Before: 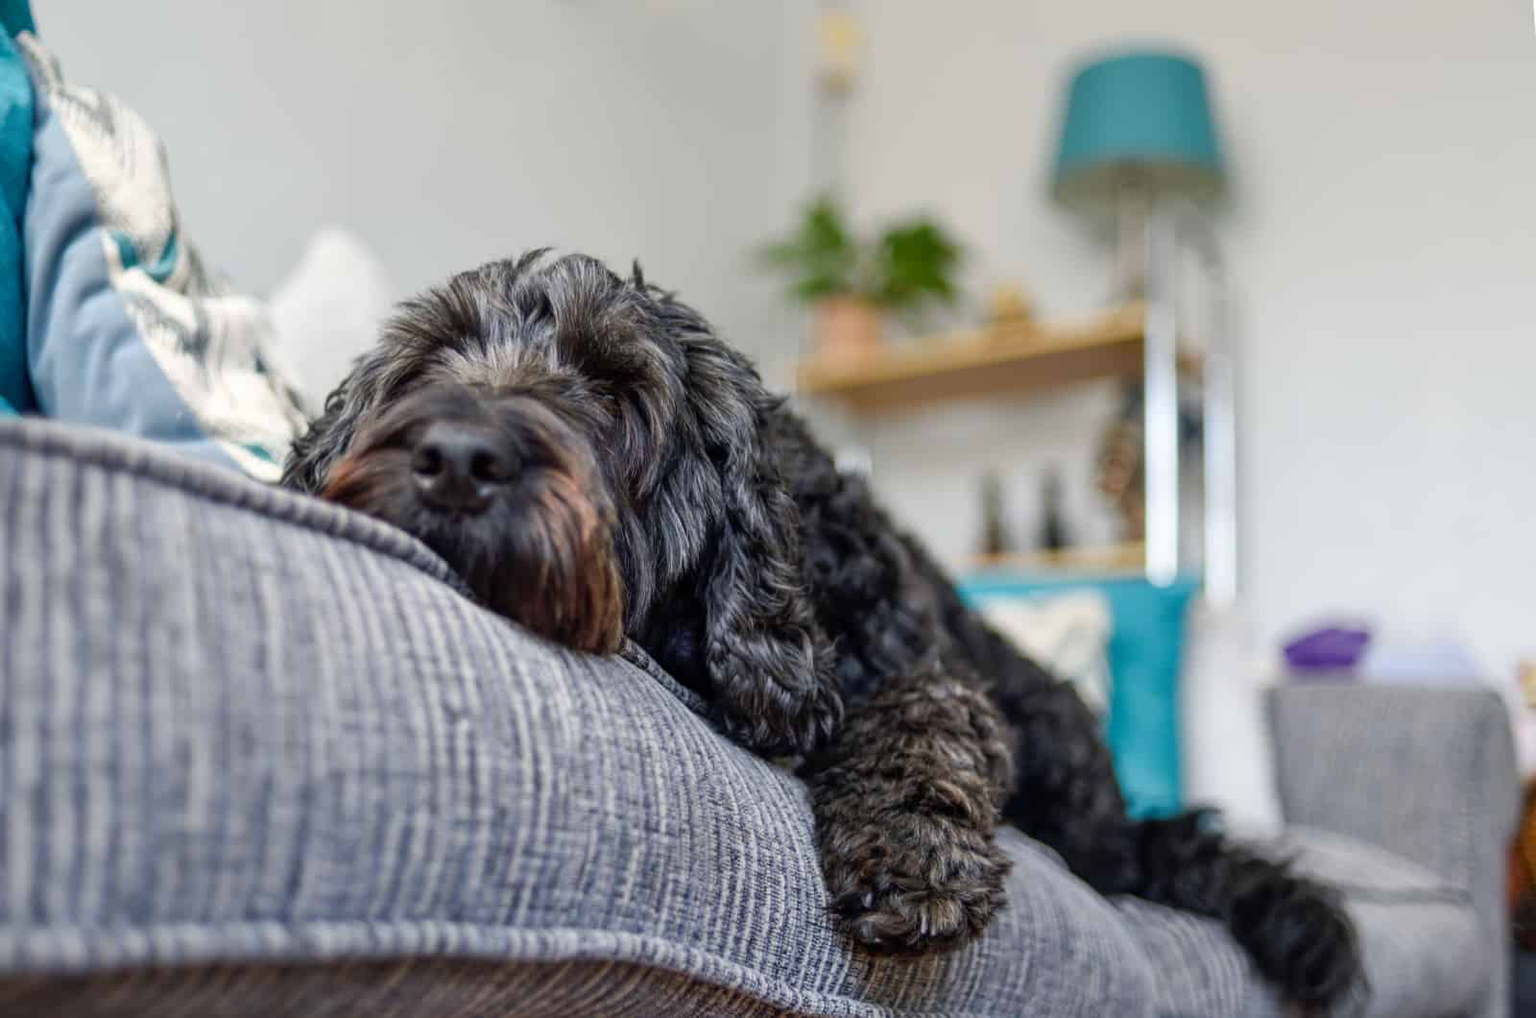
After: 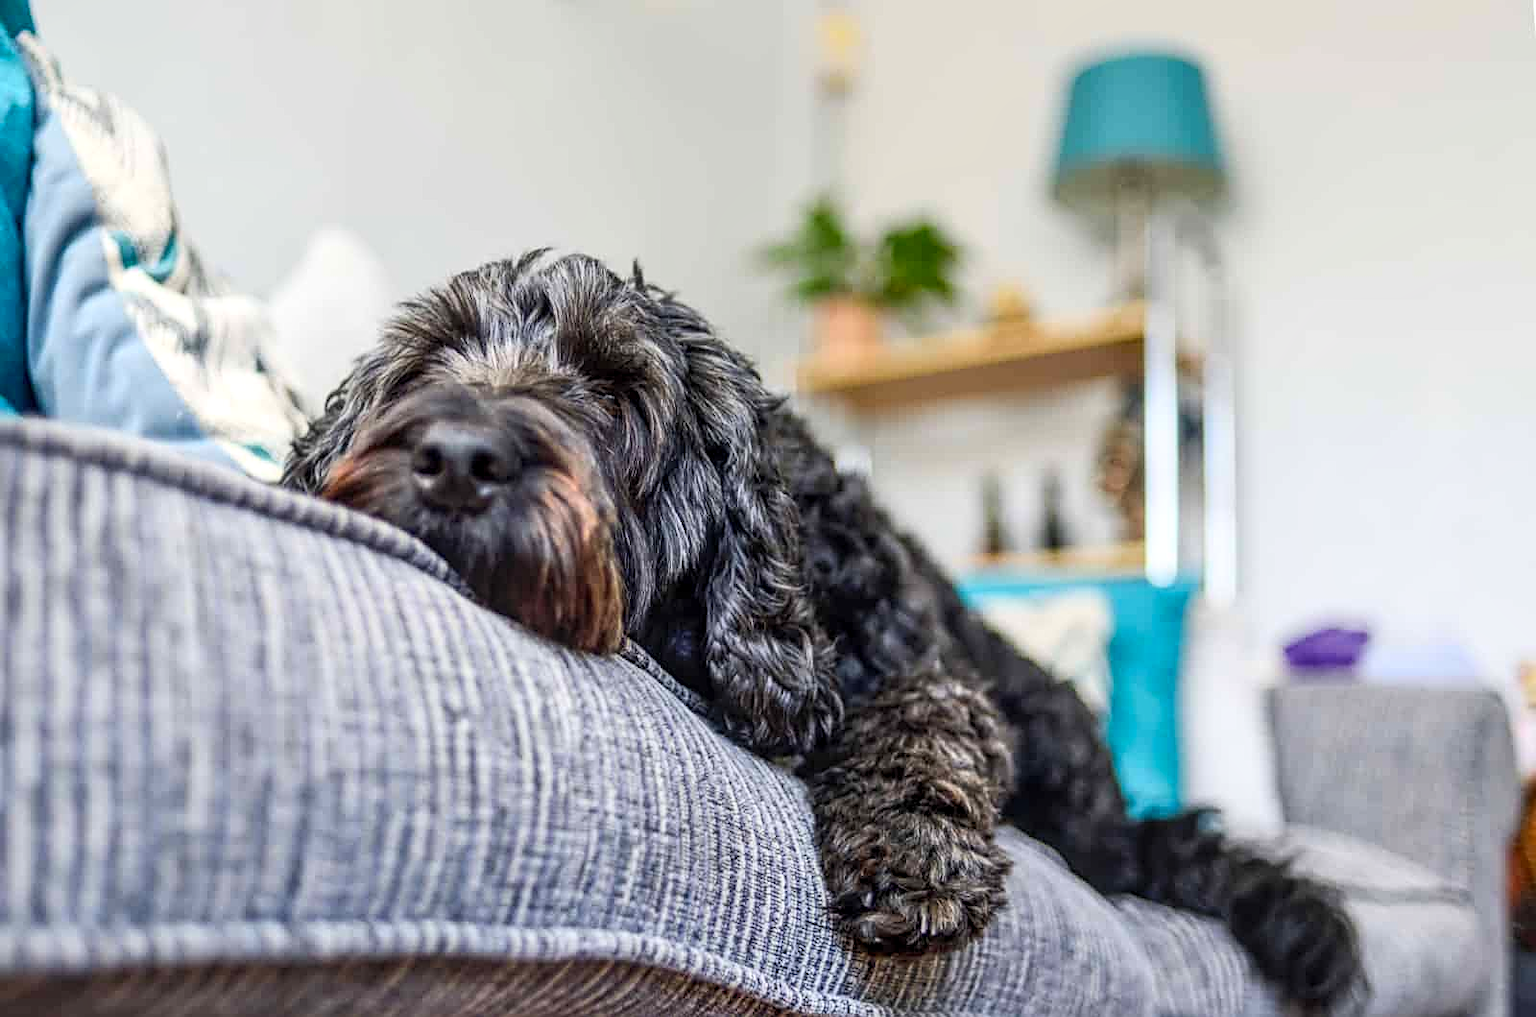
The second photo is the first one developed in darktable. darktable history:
local contrast: on, module defaults
contrast brightness saturation: contrast 0.2, brightness 0.16, saturation 0.22
sharpen: on, module defaults
